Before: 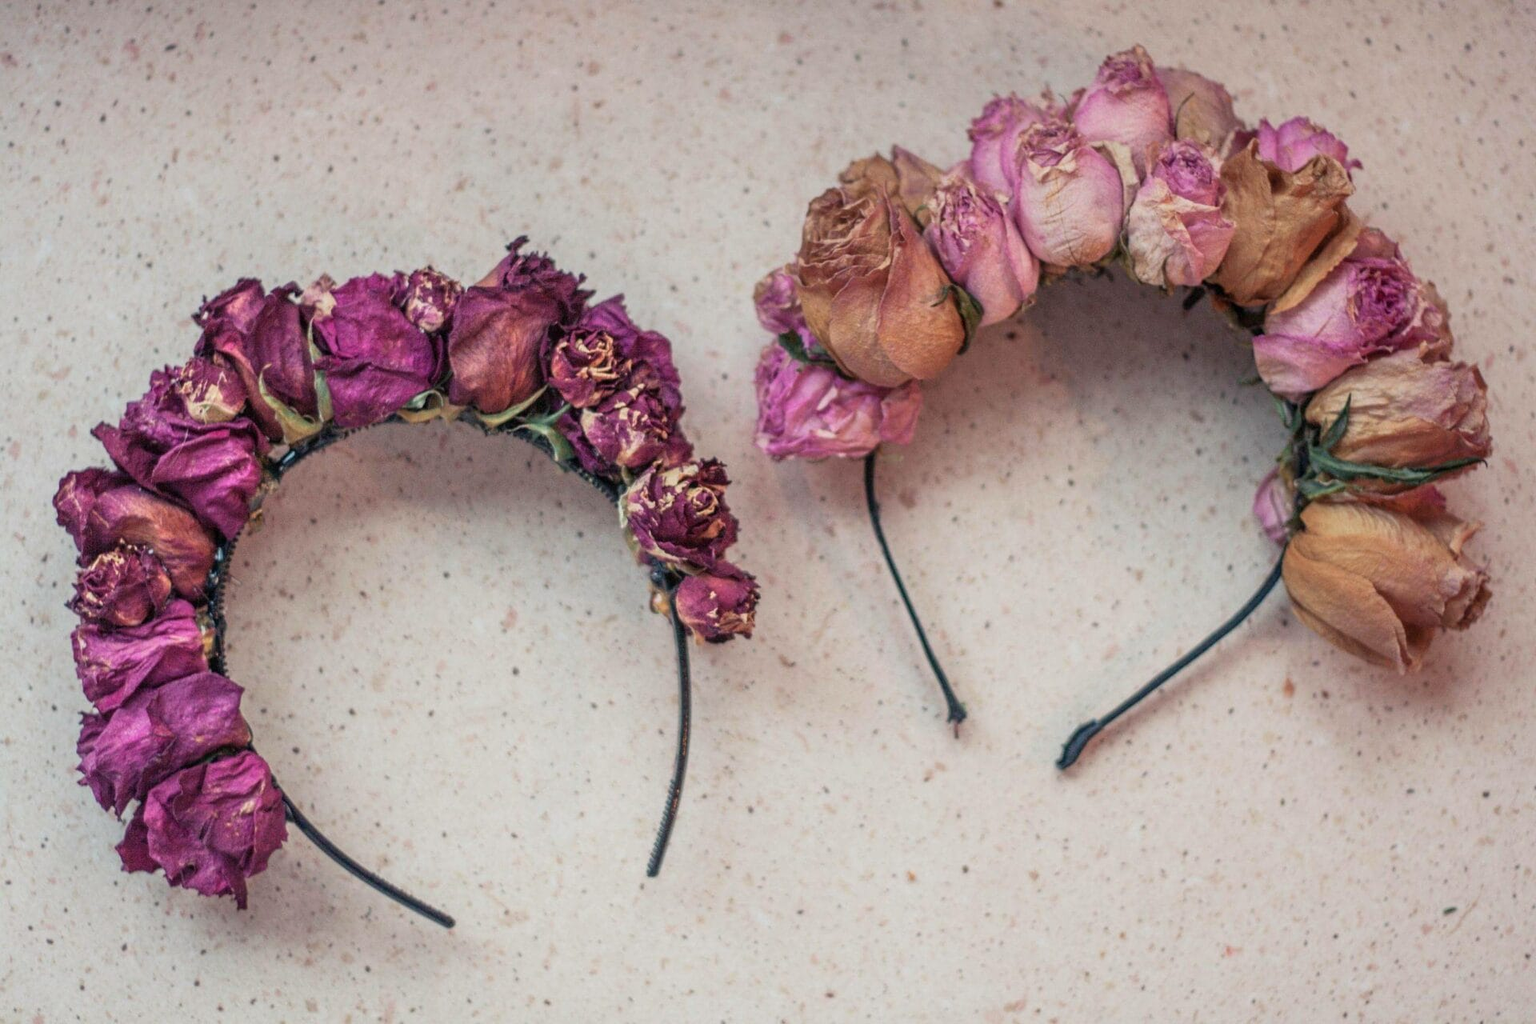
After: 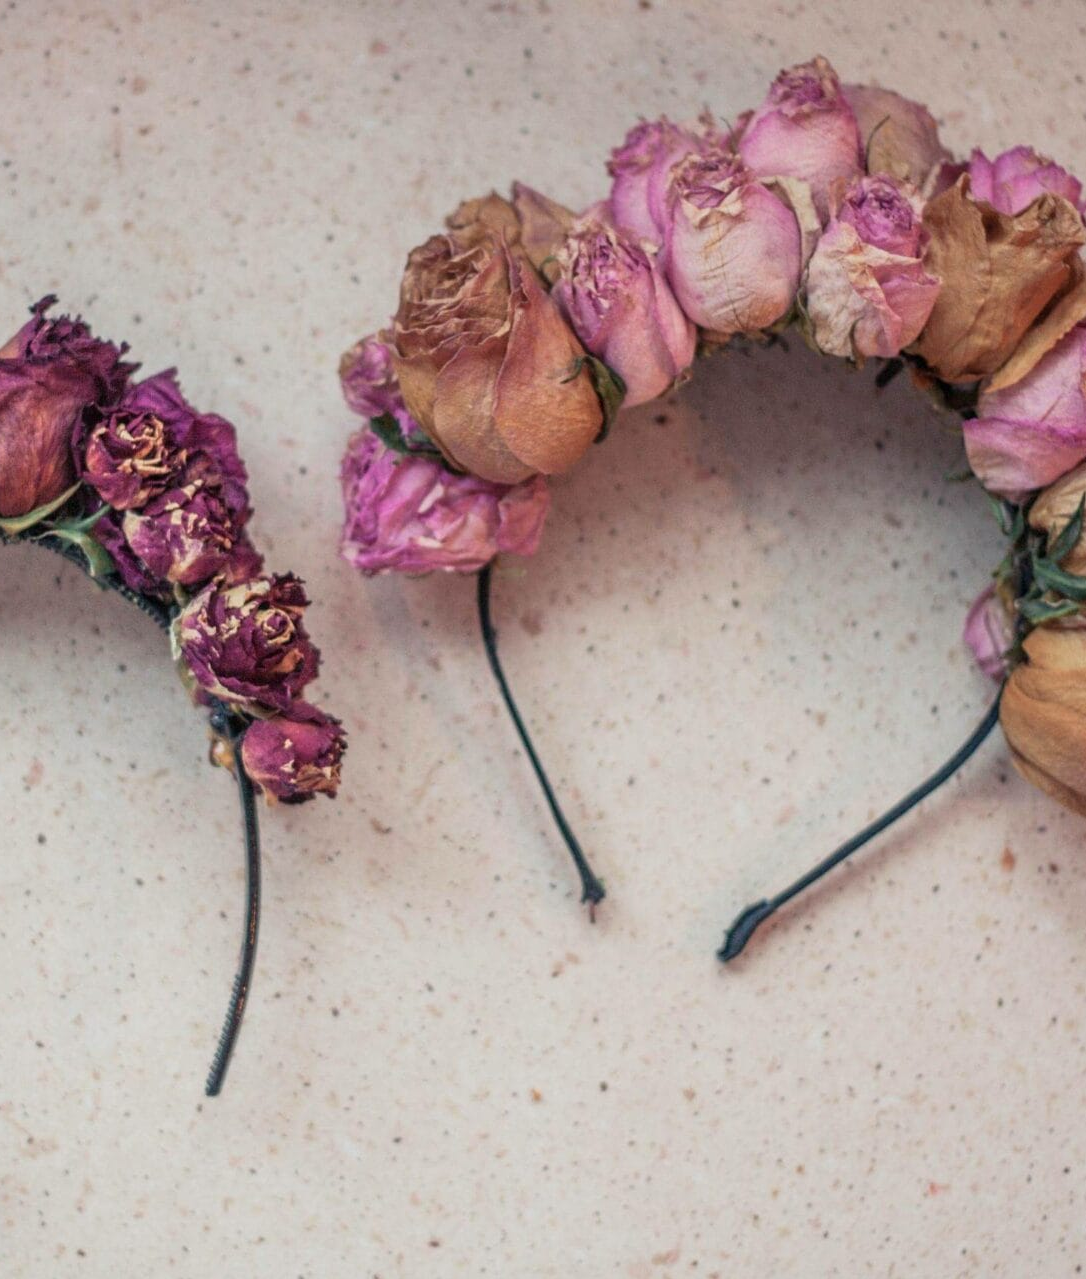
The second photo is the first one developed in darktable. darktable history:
crop: left 31.45%, top 0.02%, right 11.959%
